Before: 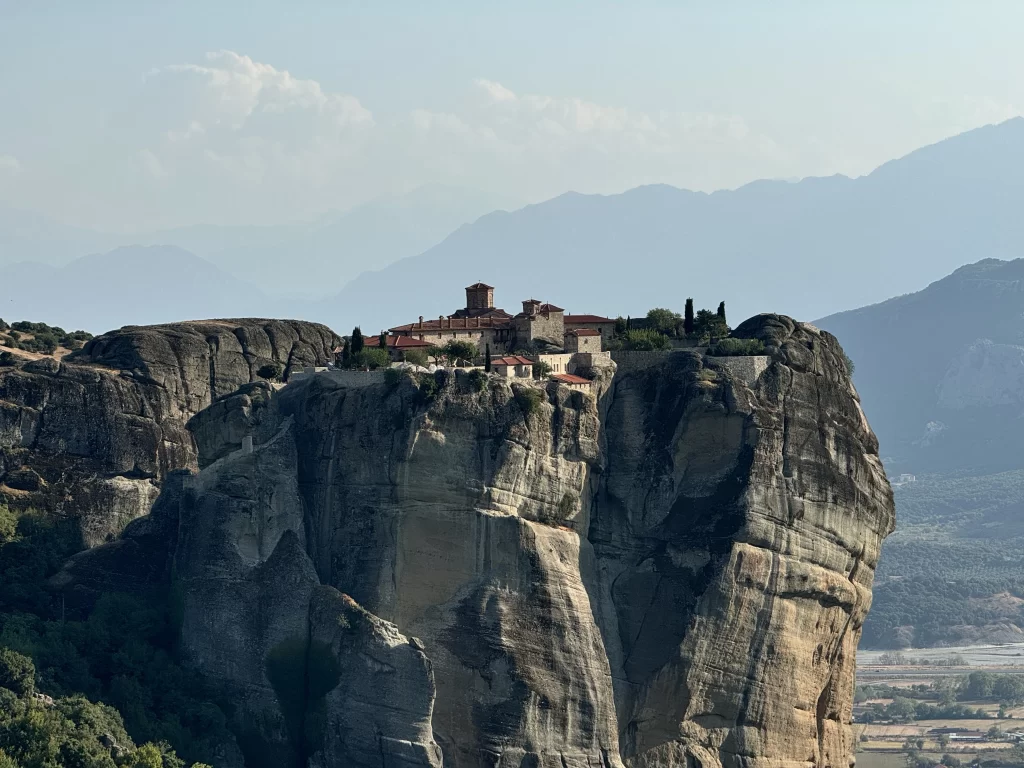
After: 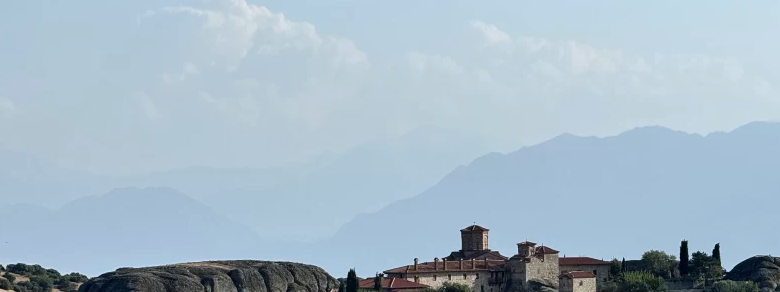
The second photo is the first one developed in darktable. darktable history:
crop: left 0.579%, top 7.627%, right 23.167%, bottom 54.275%
white balance: red 0.967, blue 1.049
